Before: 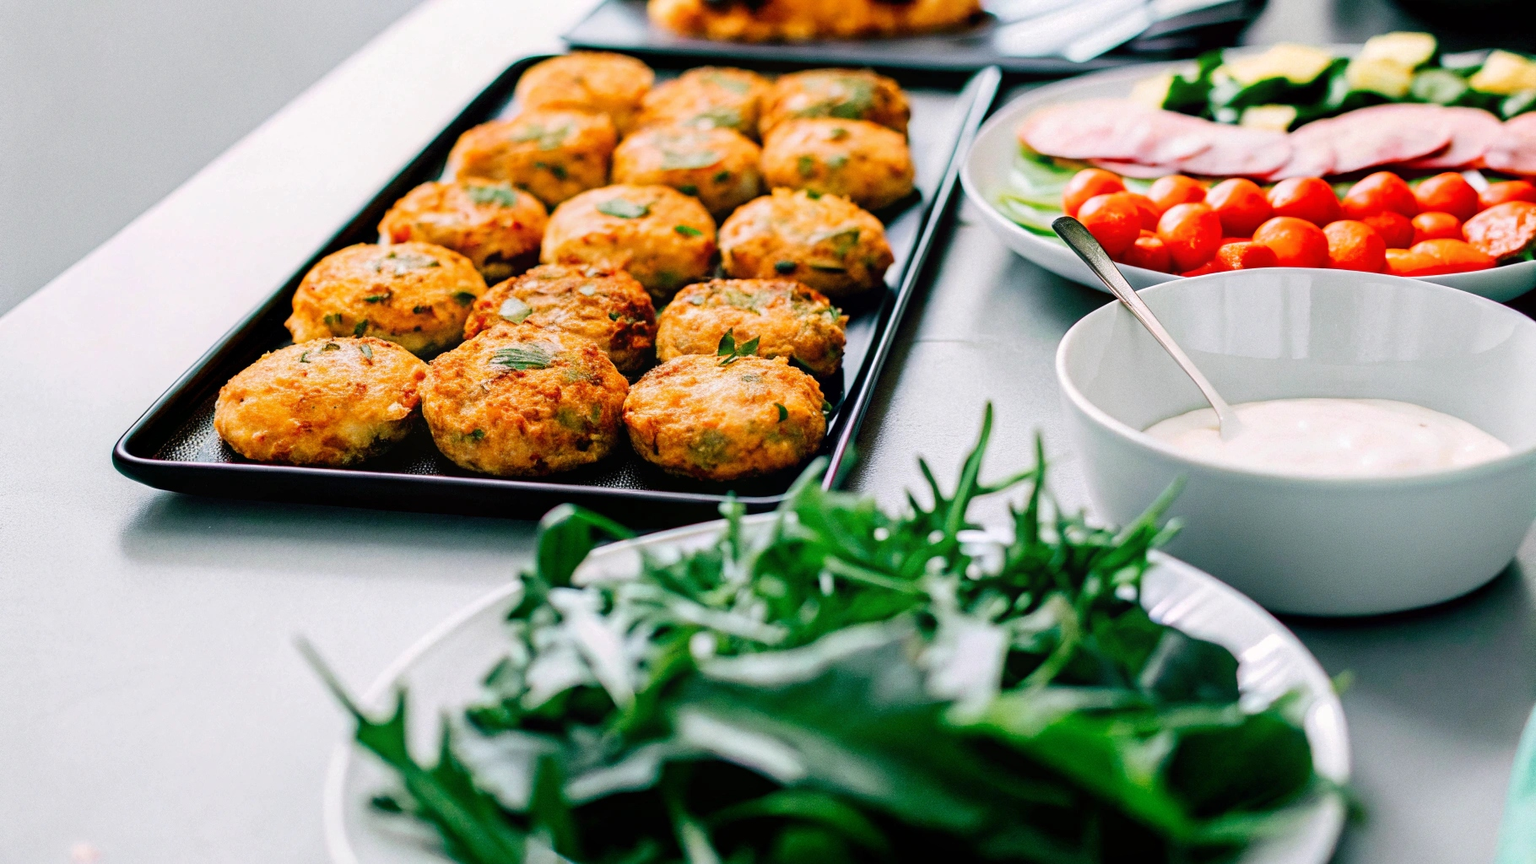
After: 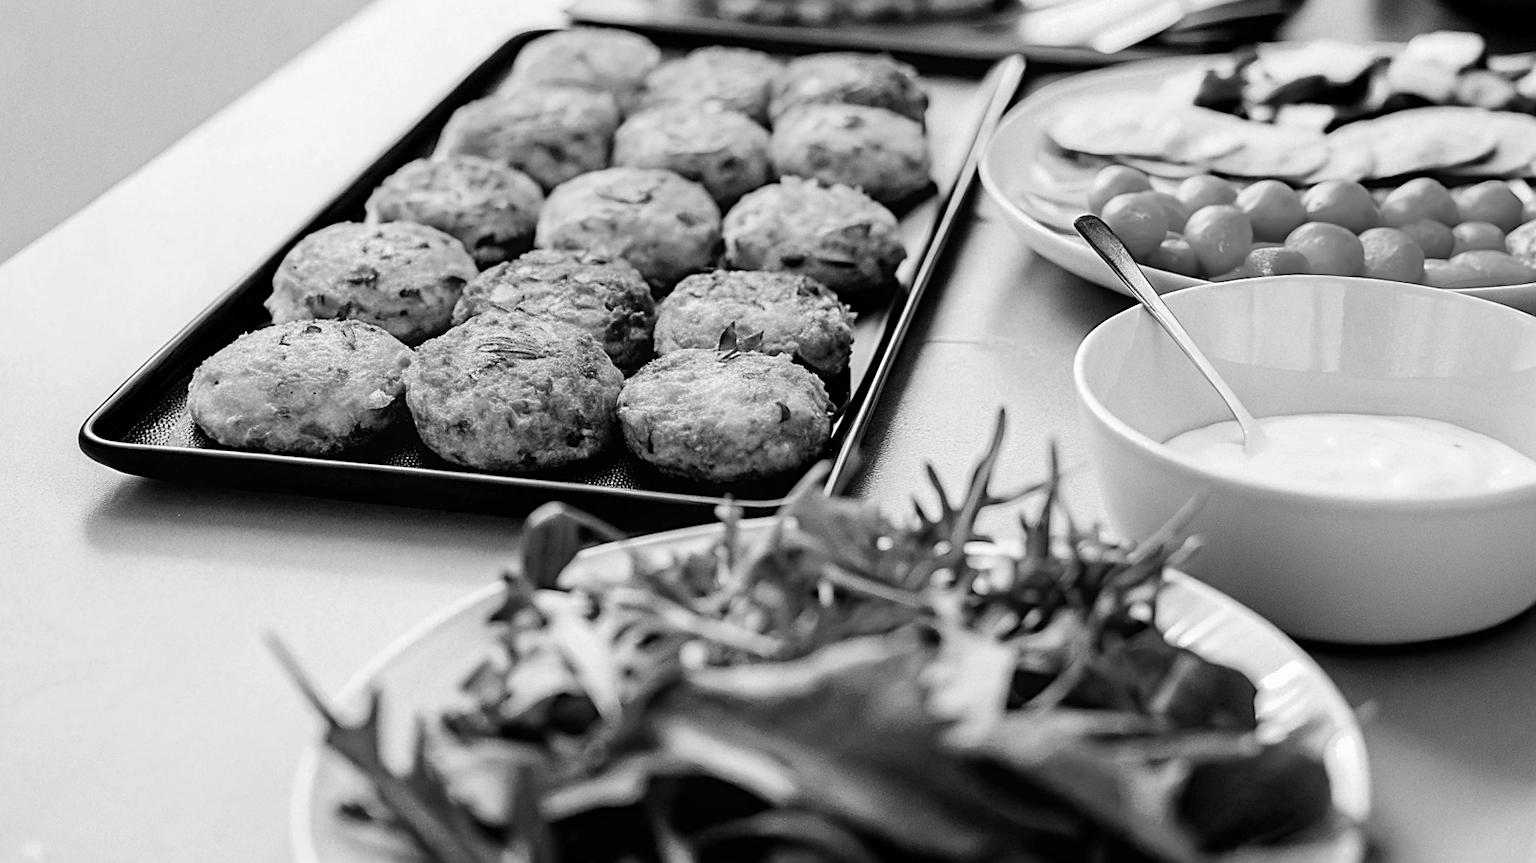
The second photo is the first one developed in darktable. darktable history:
crop and rotate: angle -1.69°
monochrome: on, module defaults
sharpen: on, module defaults
